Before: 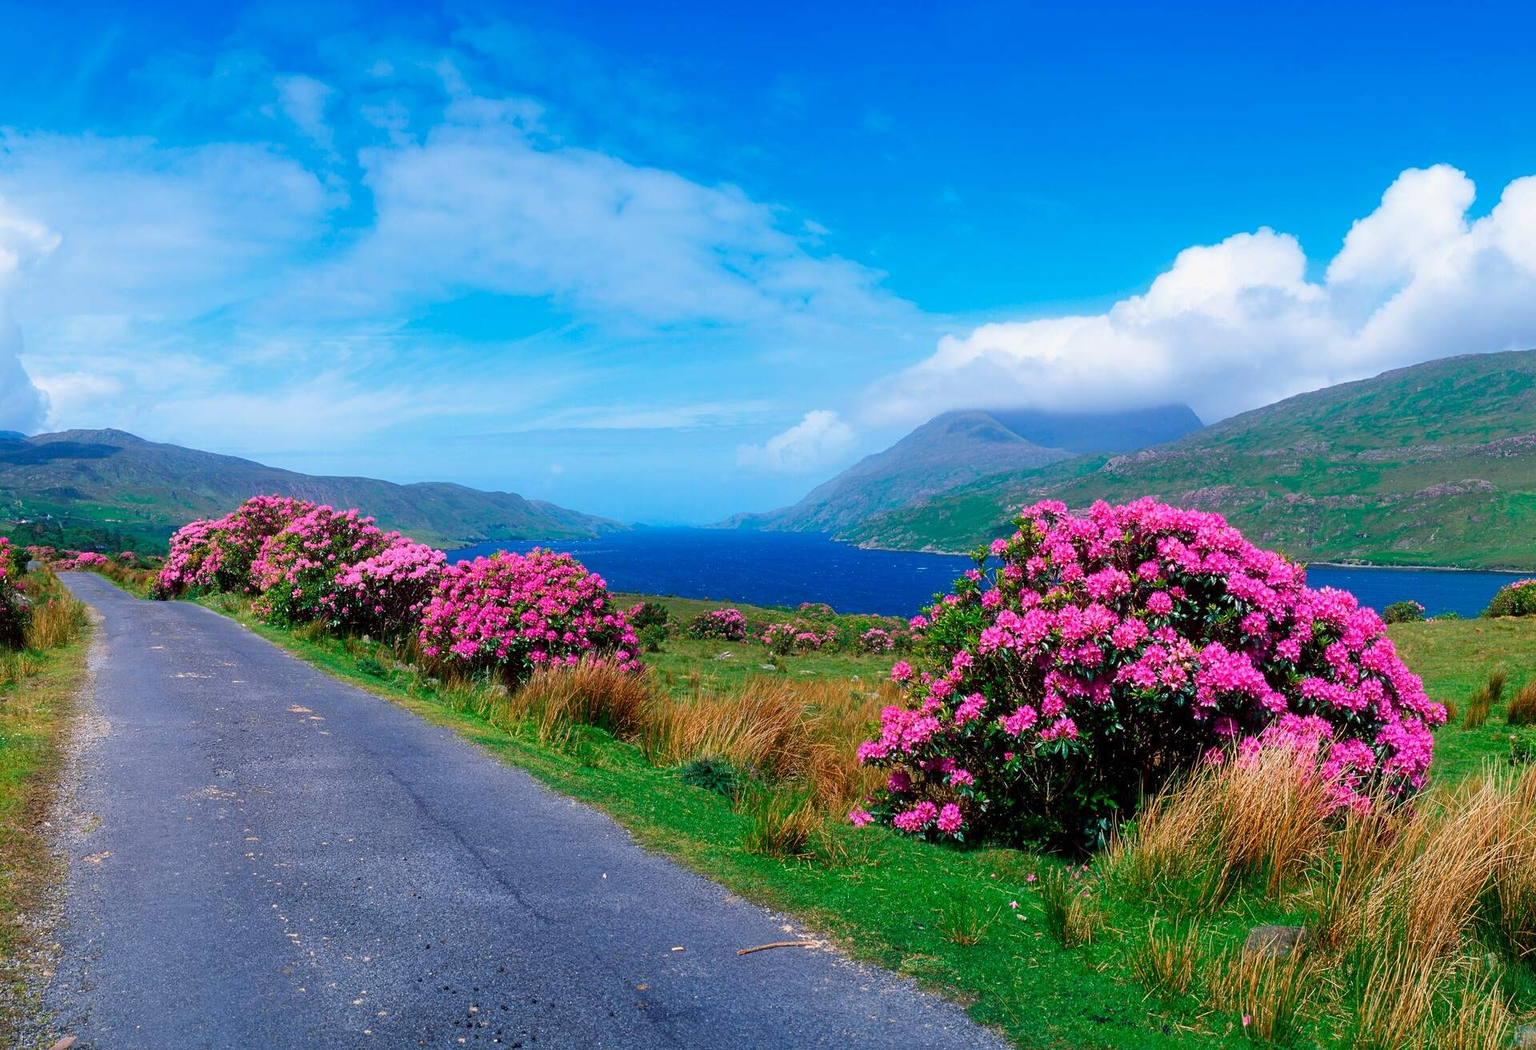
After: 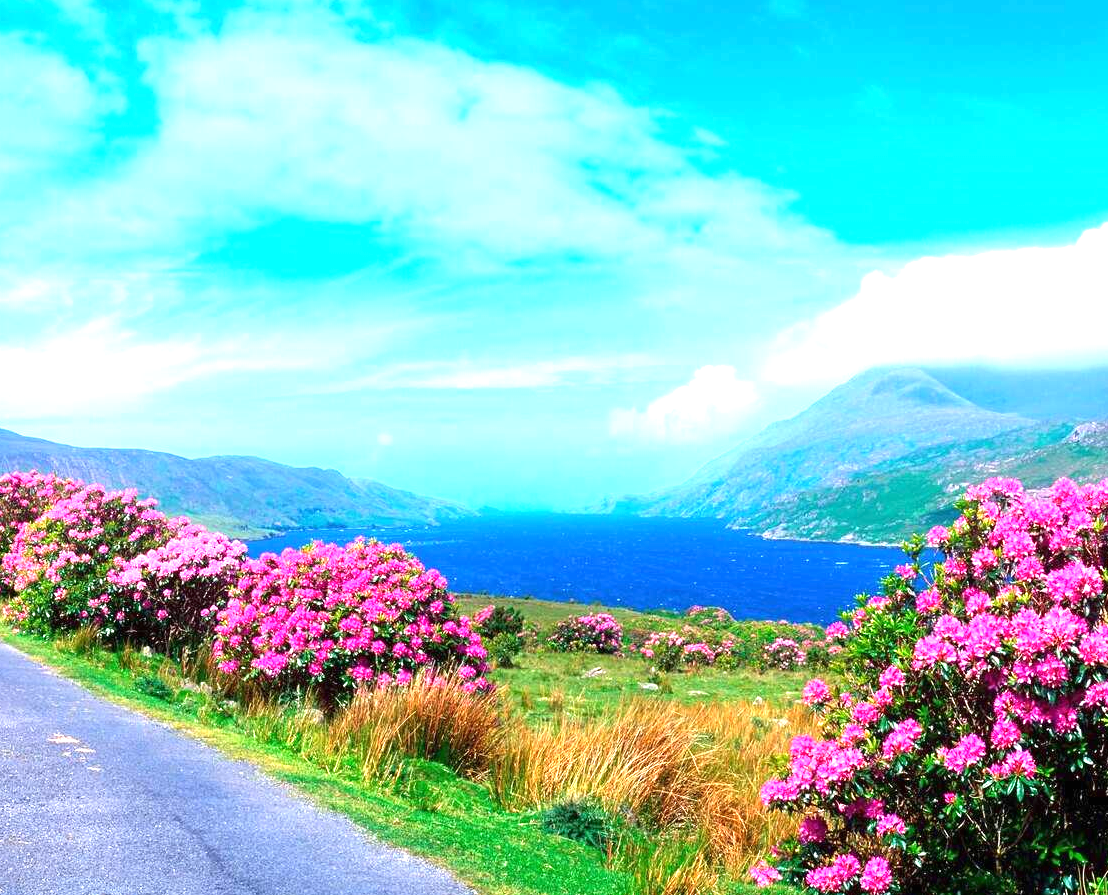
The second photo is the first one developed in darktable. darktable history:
crop: left 16.202%, top 11.208%, right 26.045%, bottom 20.557%
exposure: black level correction 0, exposure 1.5 EV, compensate exposure bias true, compensate highlight preservation false
